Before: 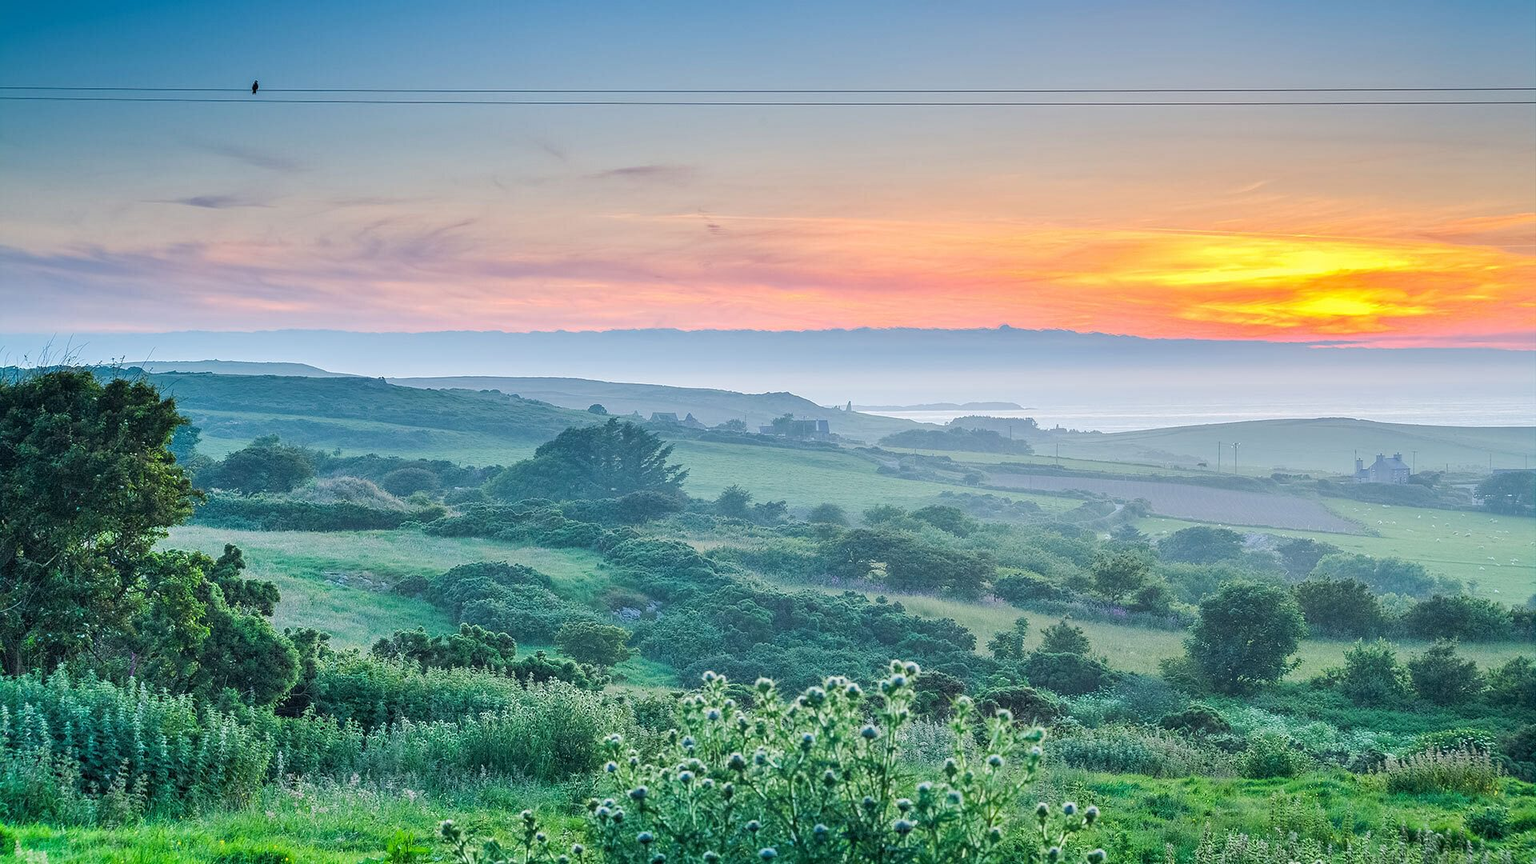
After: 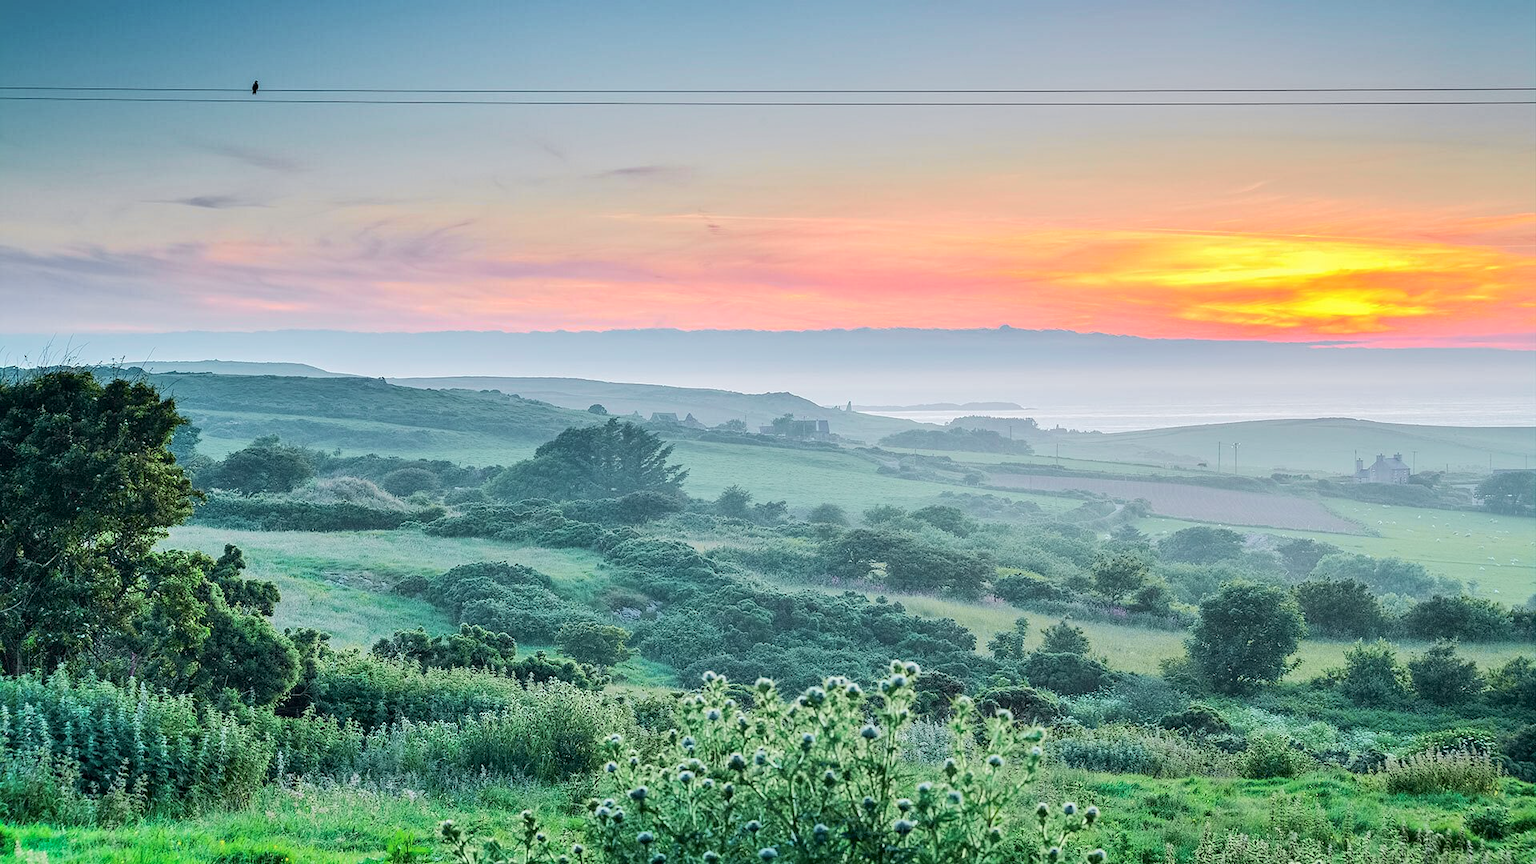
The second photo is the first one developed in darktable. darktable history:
tone curve: curves: ch0 [(0.003, 0) (0.066, 0.031) (0.163, 0.112) (0.264, 0.238) (0.395, 0.408) (0.517, 0.56) (0.684, 0.734) (0.791, 0.814) (1, 1)]; ch1 [(0, 0) (0.164, 0.115) (0.337, 0.332) (0.39, 0.398) (0.464, 0.461) (0.501, 0.5) (0.507, 0.5) (0.534, 0.532) (0.577, 0.59) (0.652, 0.681) (0.733, 0.749) (0.811, 0.796) (1, 1)]; ch2 [(0, 0) (0.337, 0.382) (0.464, 0.476) (0.501, 0.5) (0.527, 0.54) (0.551, 0.565) (0.6, 0.59) (0.687, 0.675) (1, 1)], color space Lab, independent channels, preserve colors none
